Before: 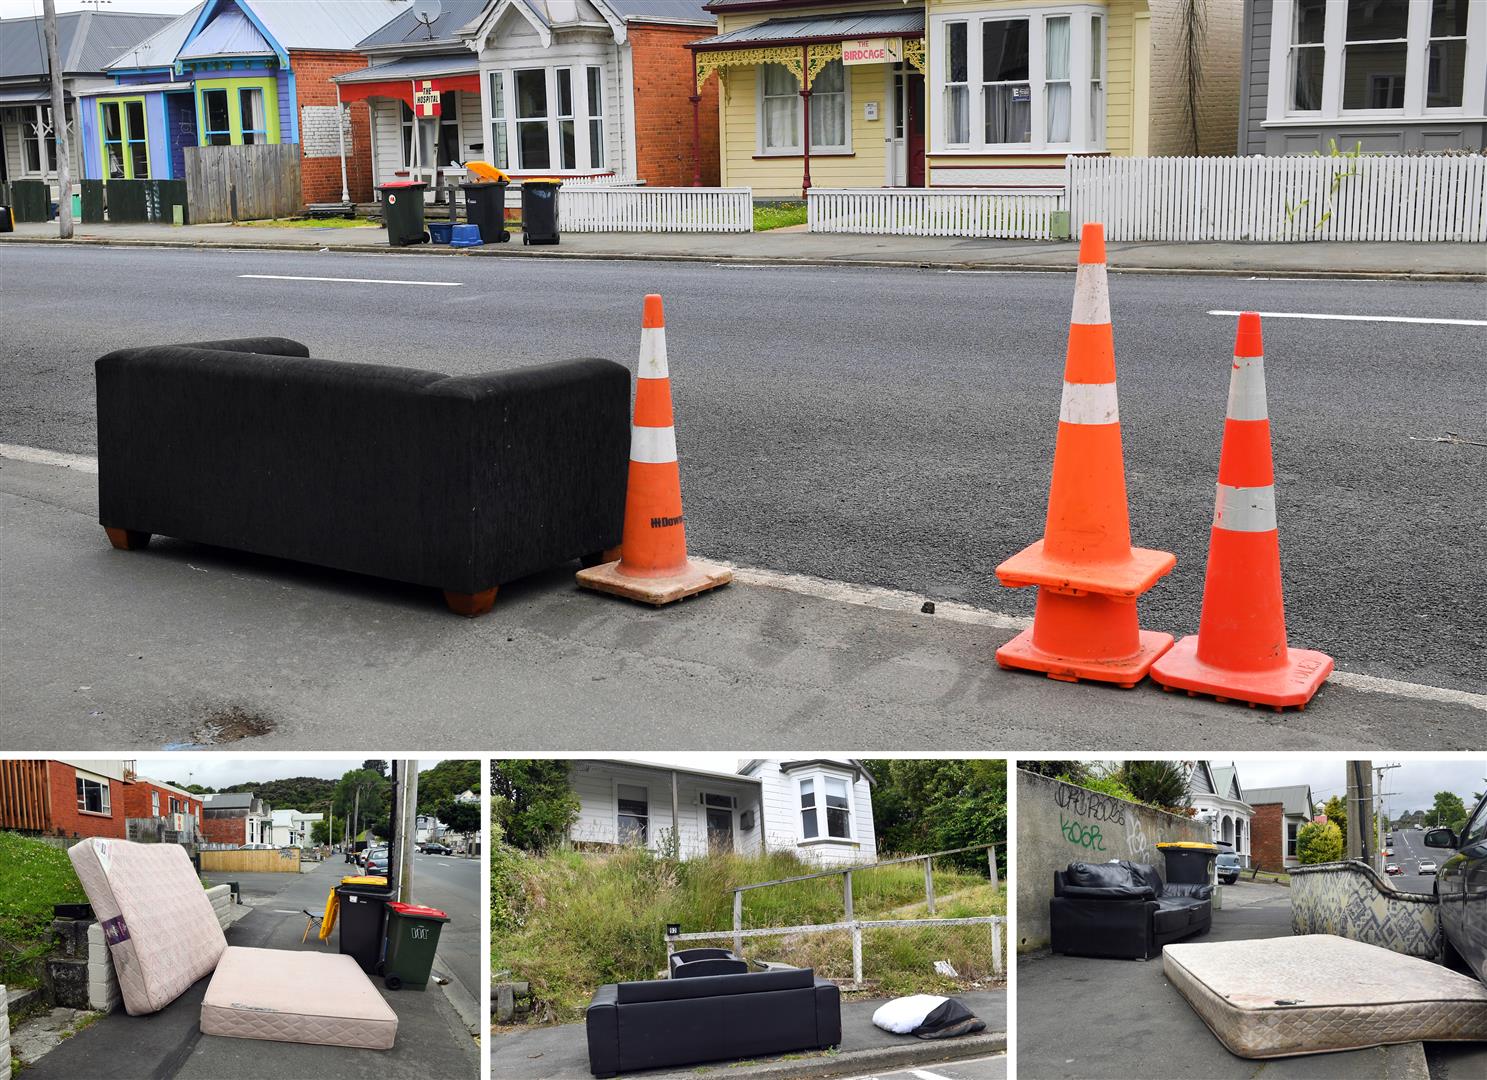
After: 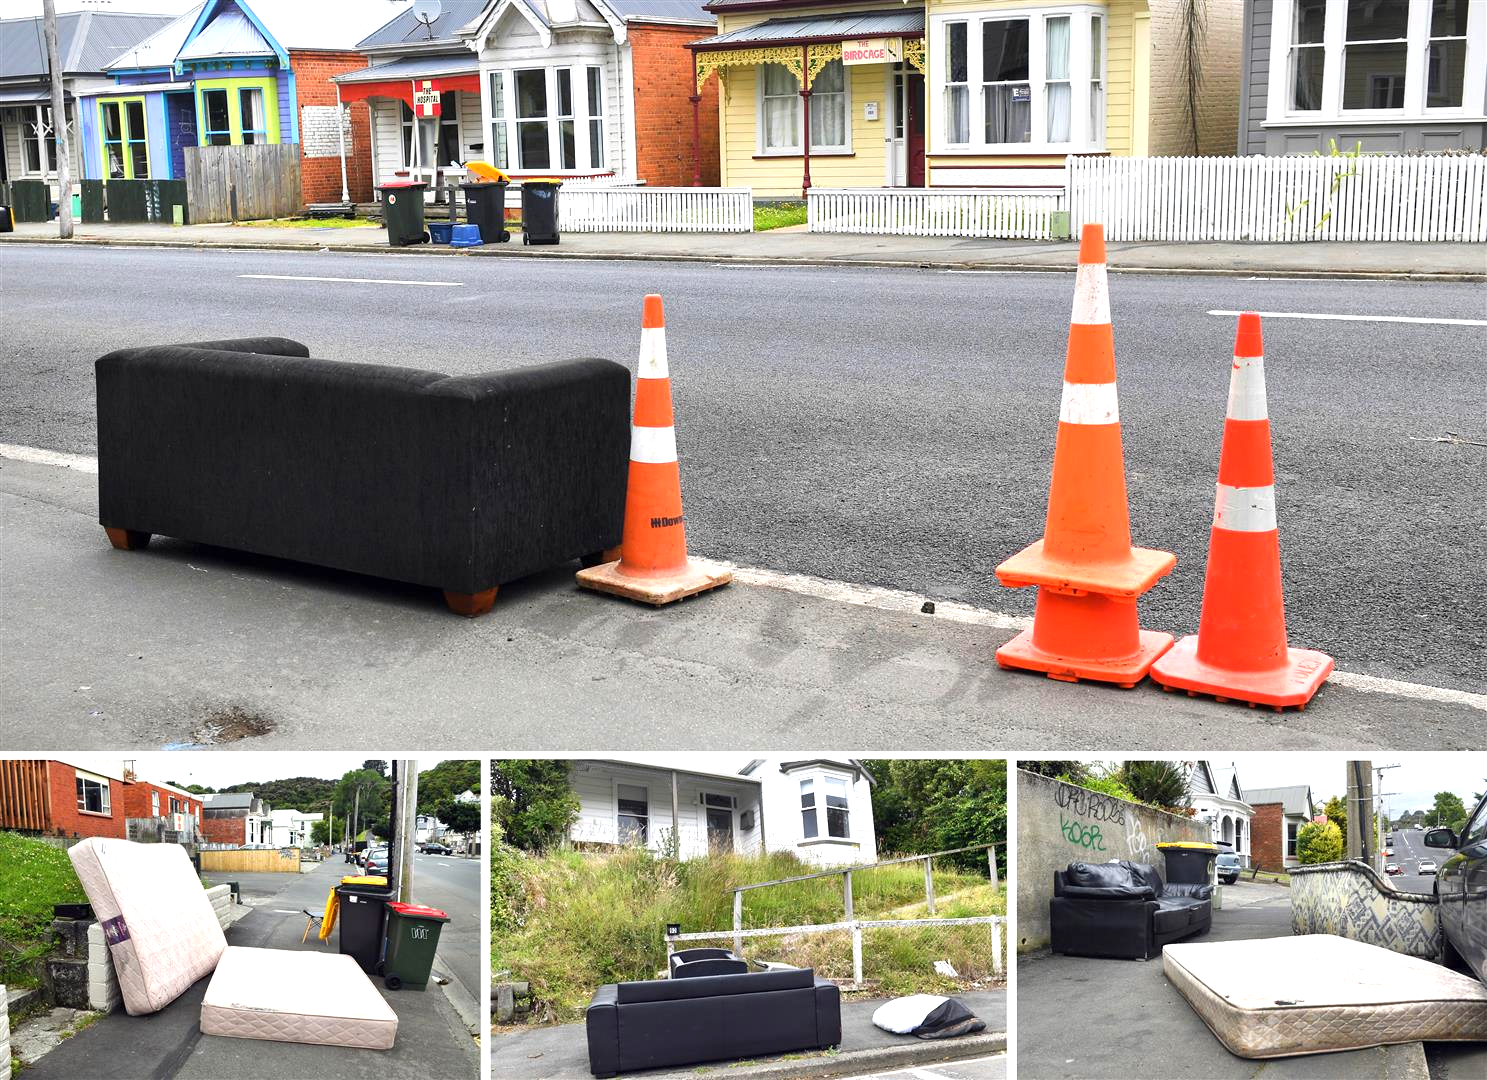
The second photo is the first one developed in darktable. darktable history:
exposure: exposure 0.776 EV, compensate highlight preservation false
